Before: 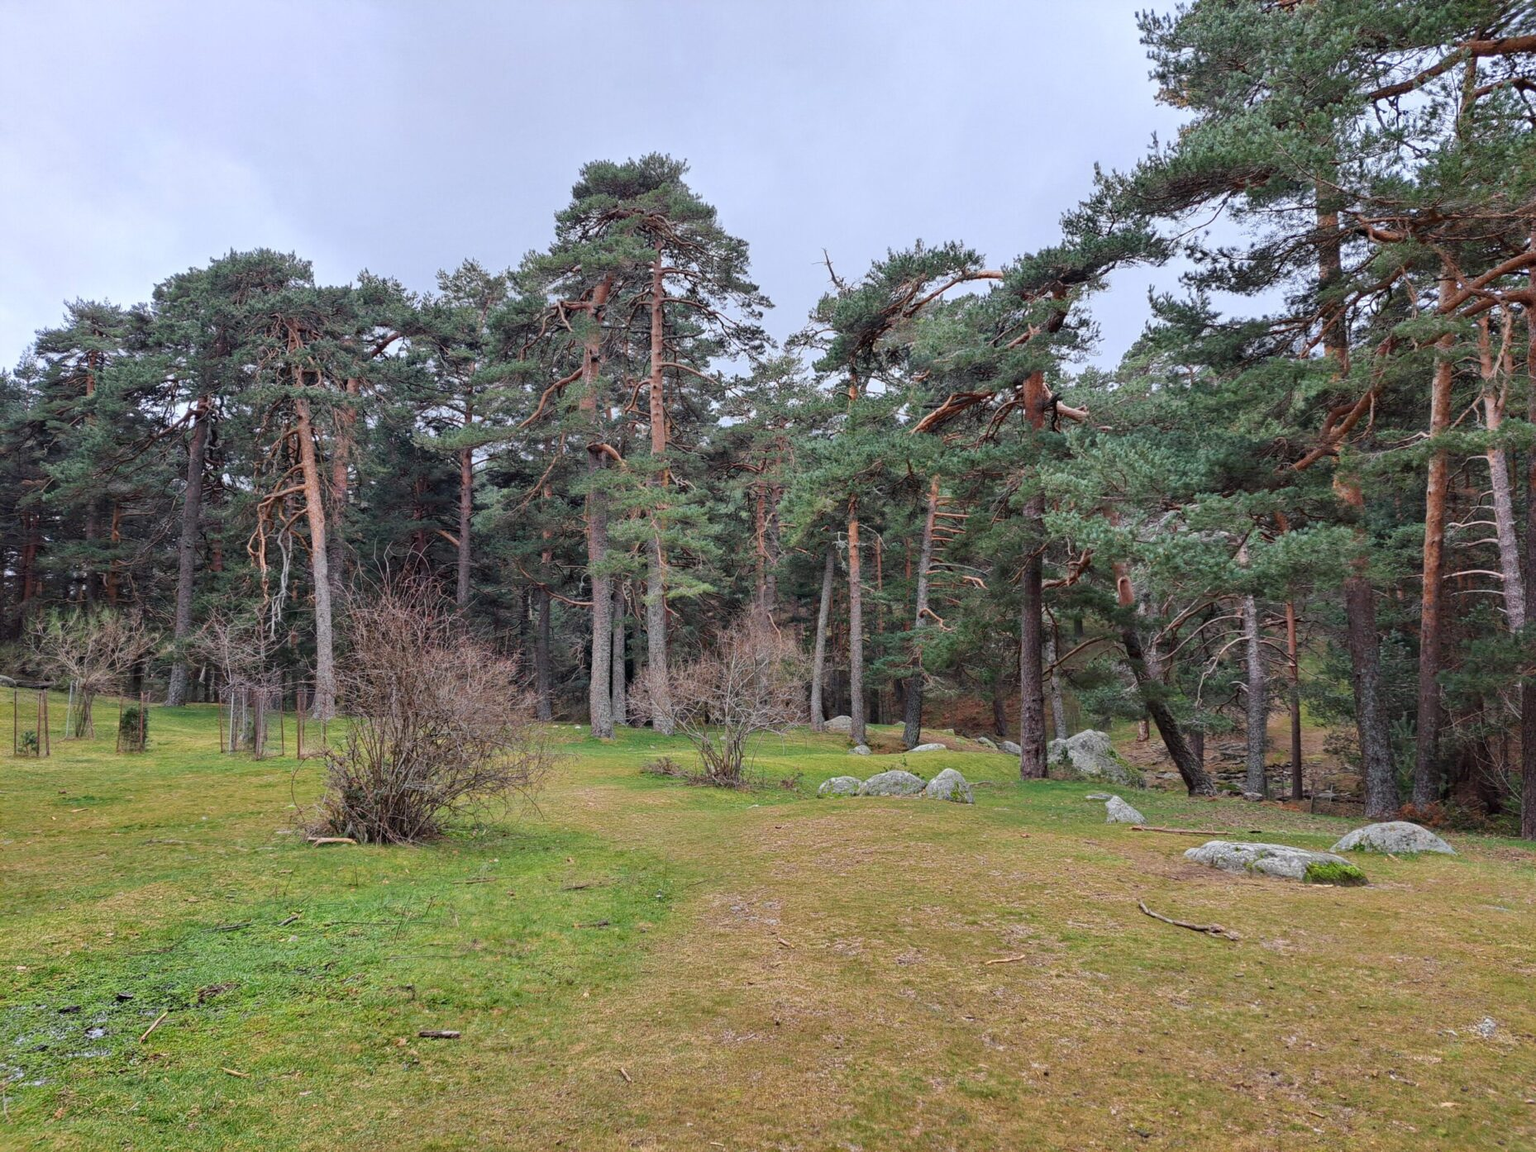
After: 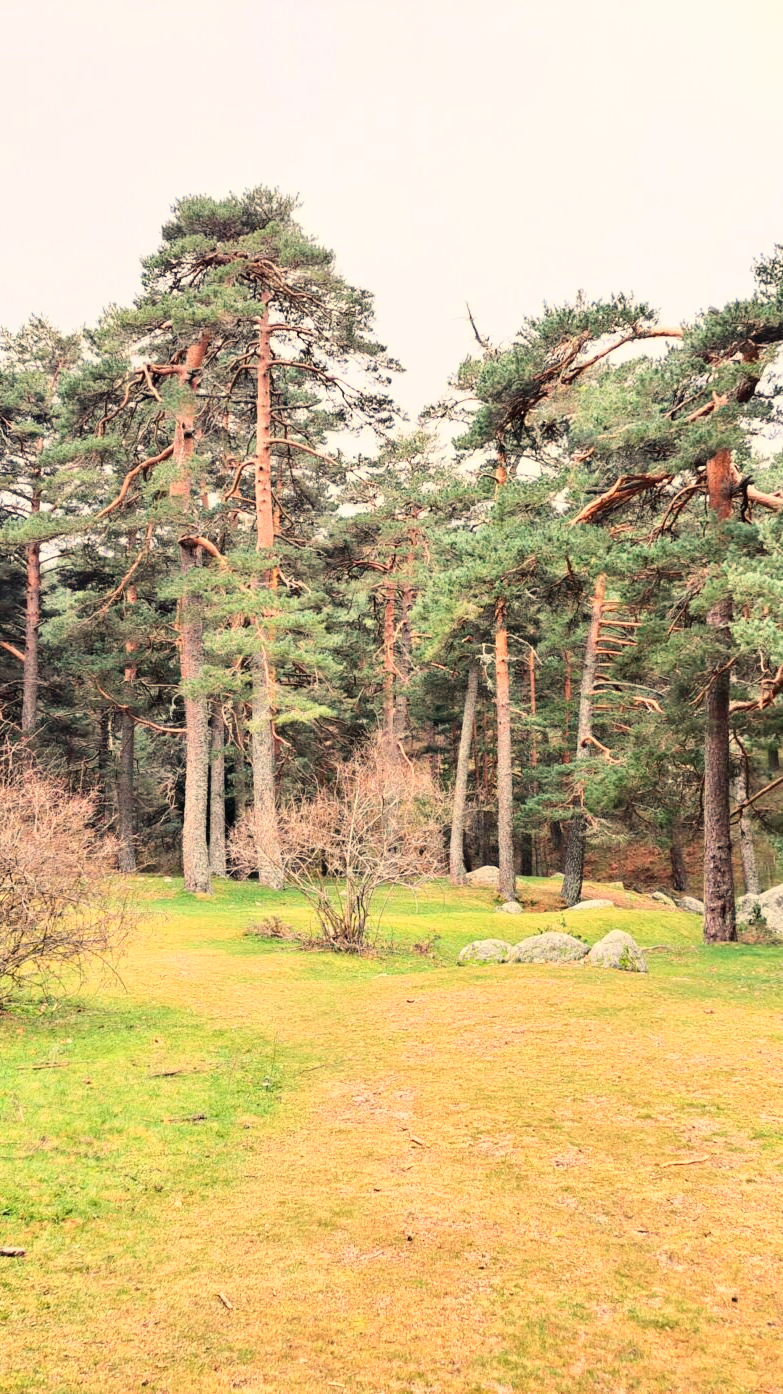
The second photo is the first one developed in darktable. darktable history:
base curve: curves: ch0 [(0, 0) (0.018, 0.026) (0.143, 0.37) (0.33, 0.731) (0.458, 0.853) (0.735, 0.965) (0.905, 0.986) (1, 1)]
crop: left 28.583%, right 29.231%
white balance: red 1.123, blue 0.83
